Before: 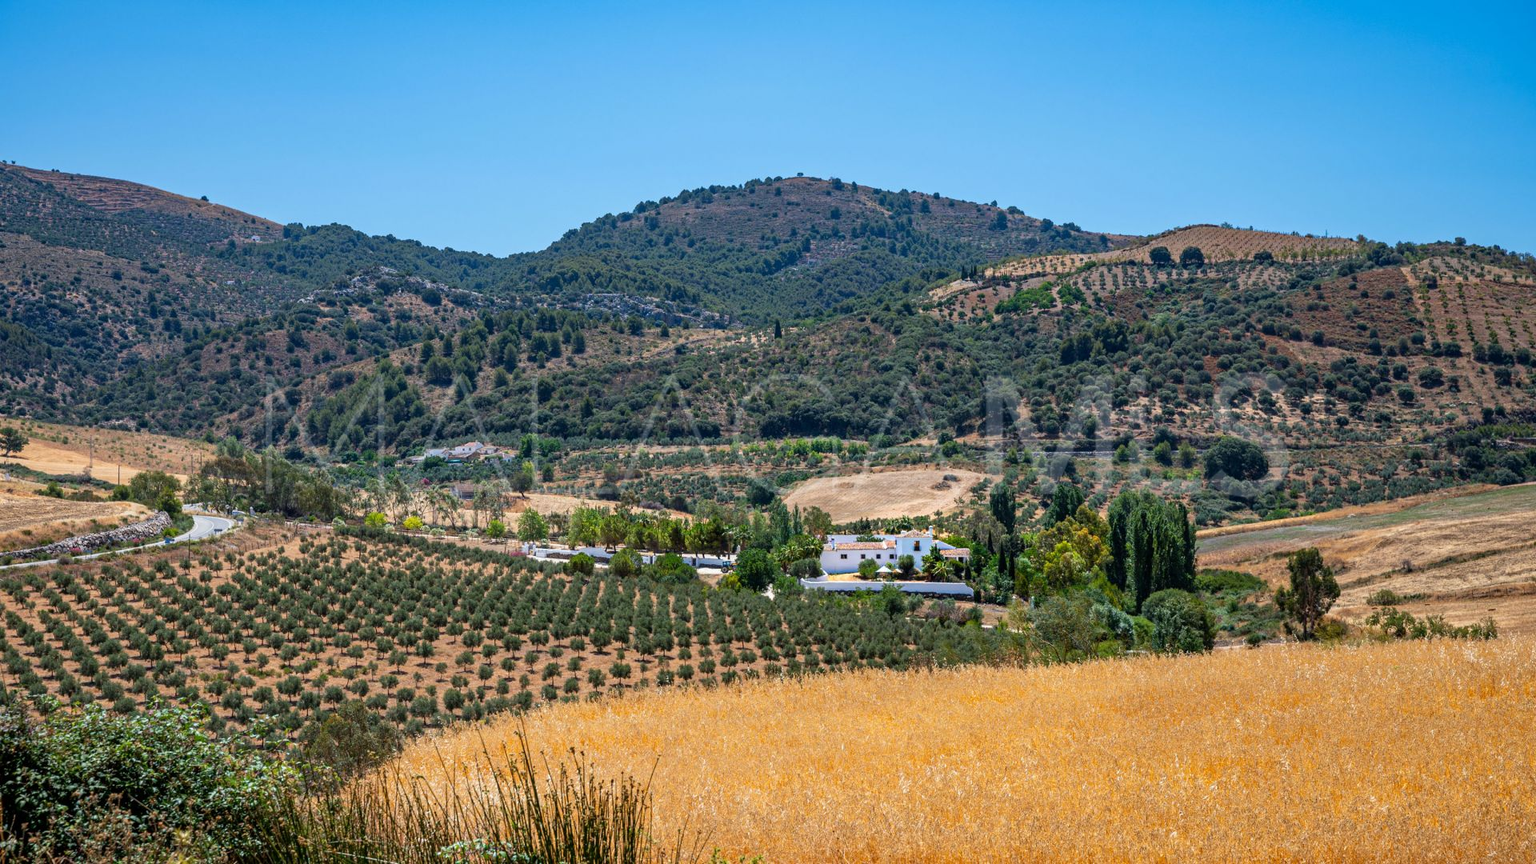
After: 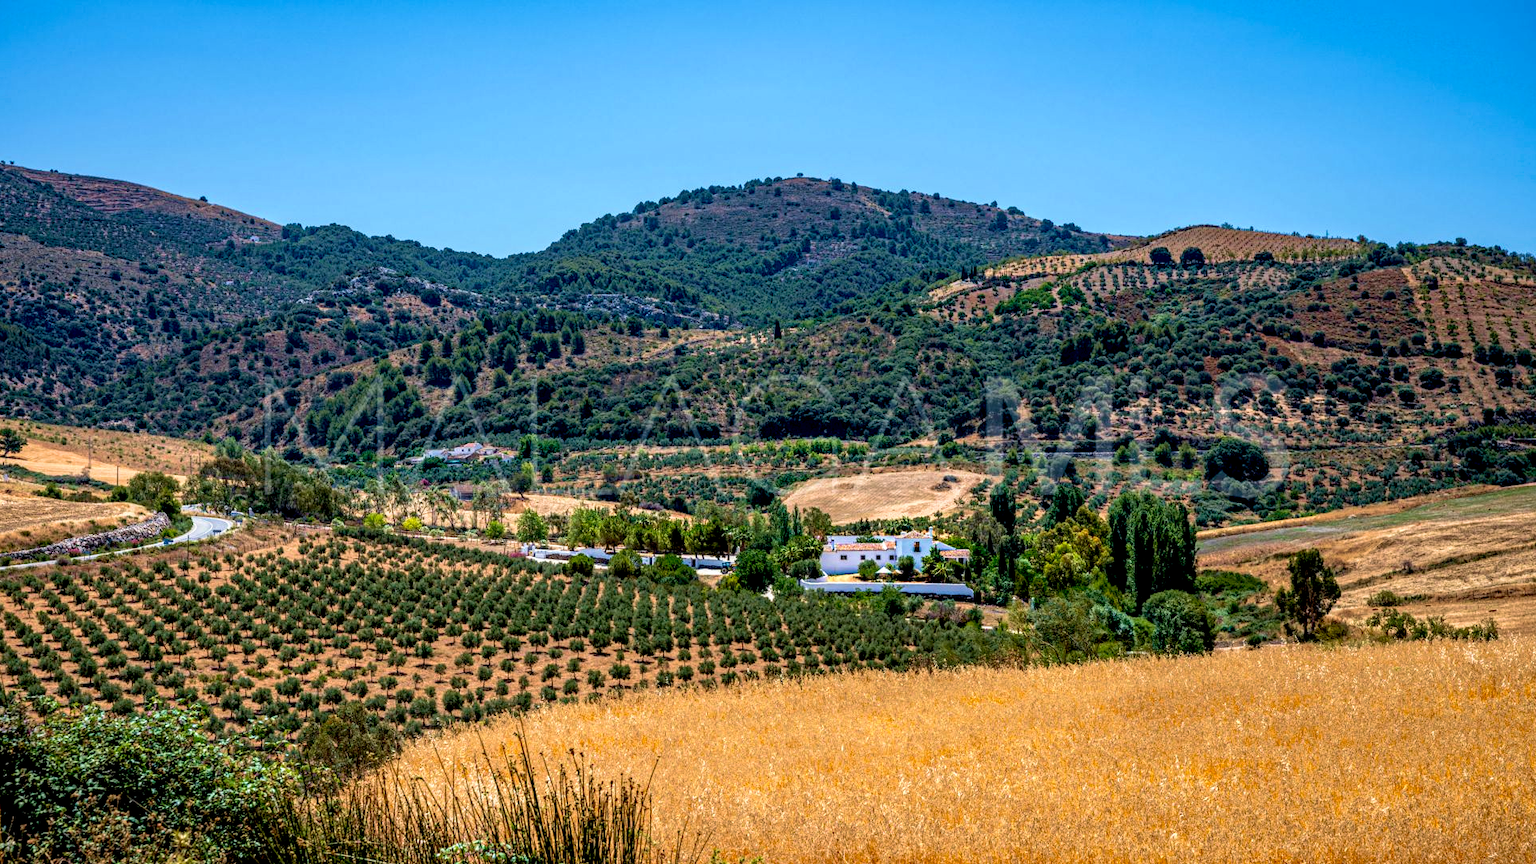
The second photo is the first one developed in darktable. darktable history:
local contrast: detail 130%
base curve: curves: ch0 [(0.017, 0) (0.425, 0.441) (0.844, 0.933) (1, 1)], preserve colors none
crop: left 0.148%
velvia: strength 44.95%
exposure: black level correction 0.001, compensate highlight preservation false
